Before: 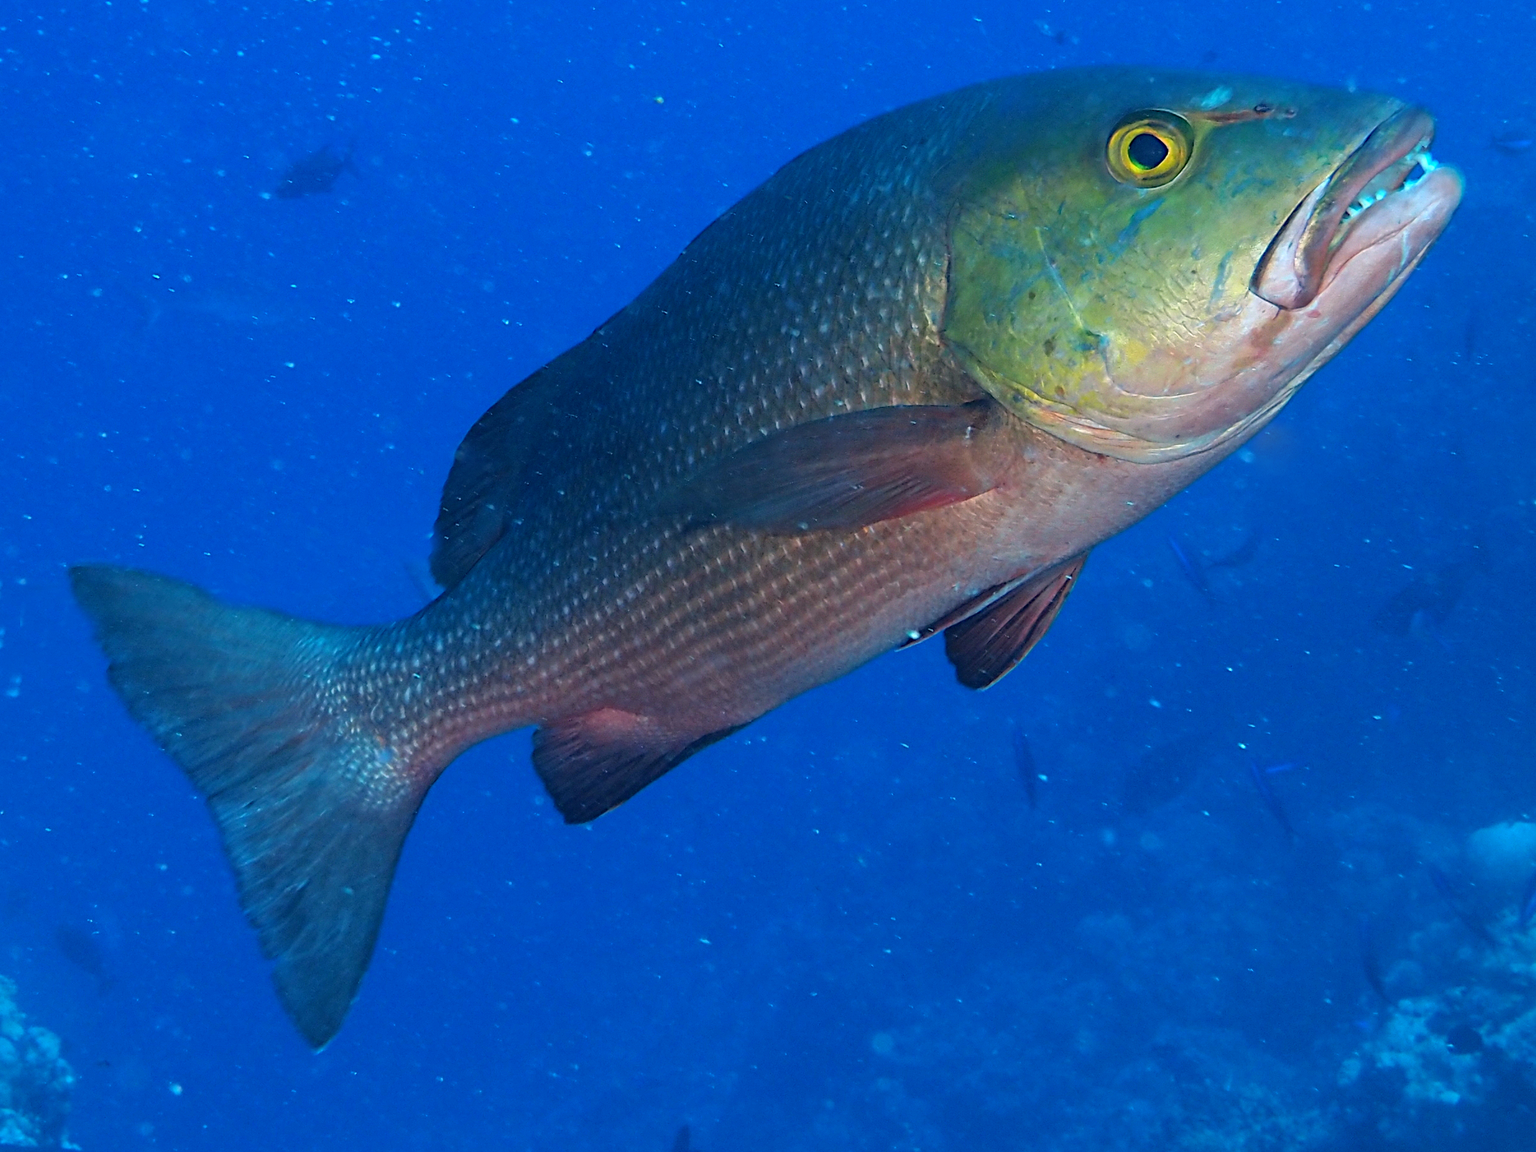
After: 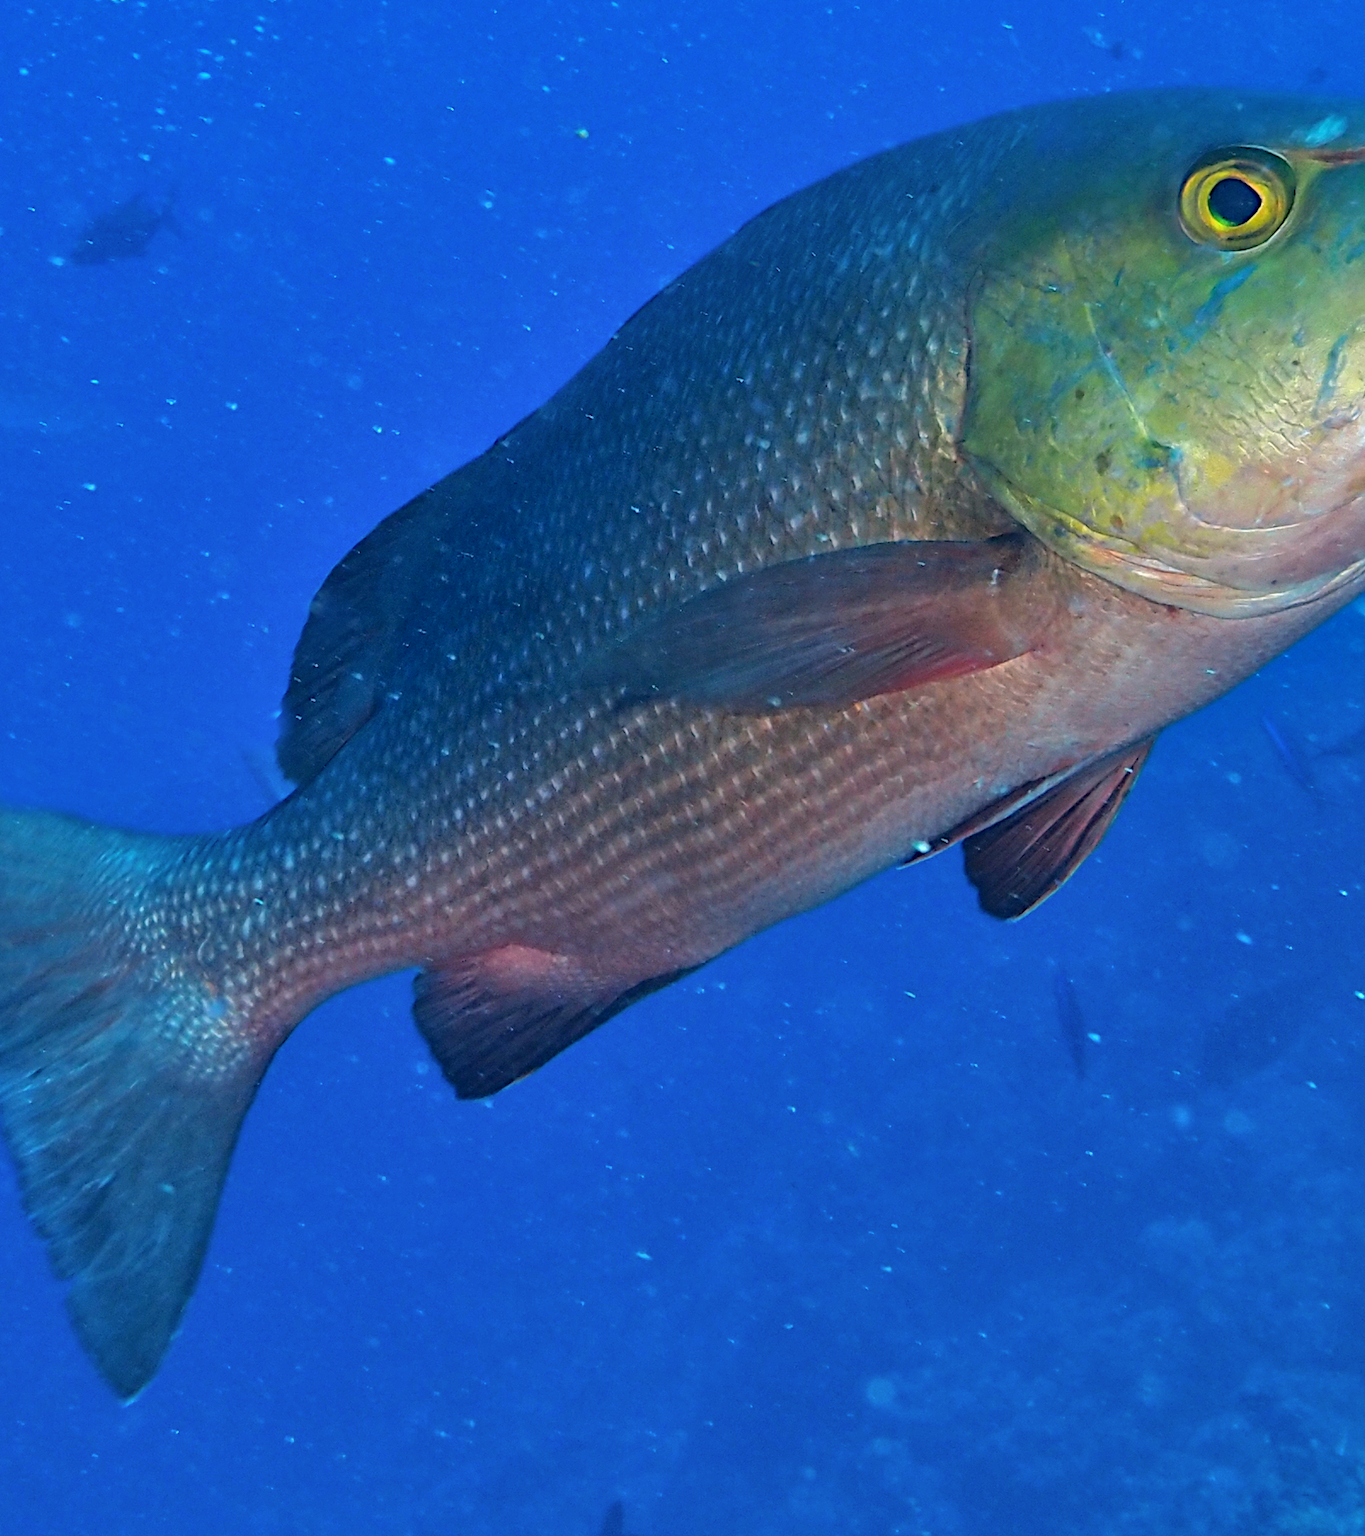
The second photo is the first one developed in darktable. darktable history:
crop and rotate: left 14.508%, right 18.847%
shadows and highlights: soften with gaussian
